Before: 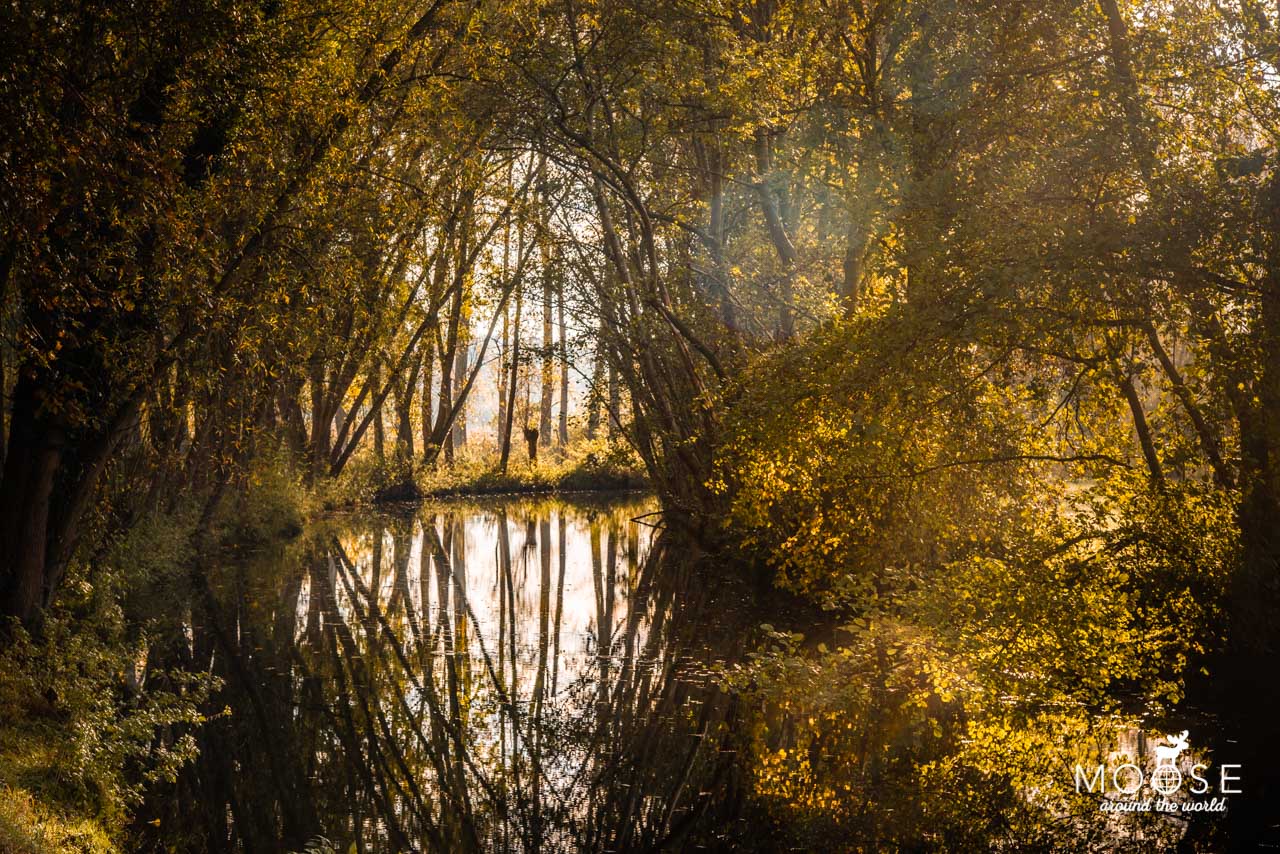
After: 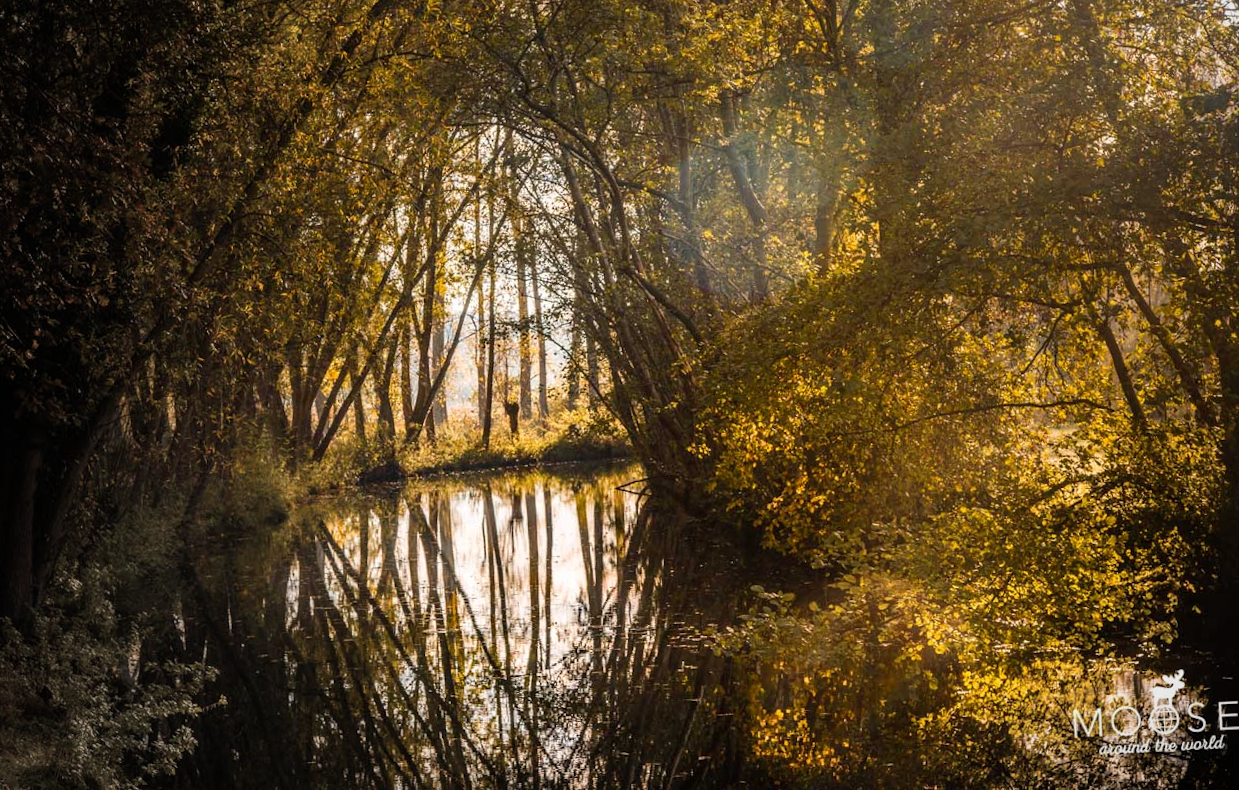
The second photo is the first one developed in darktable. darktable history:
rotate and perspective: rotation -3°, crop left 0.031, crop right 0.968, crop top 0.07, crop bottom 0.93
vignetting: fall-off start 73.57%, center (0.22, -0.235)
